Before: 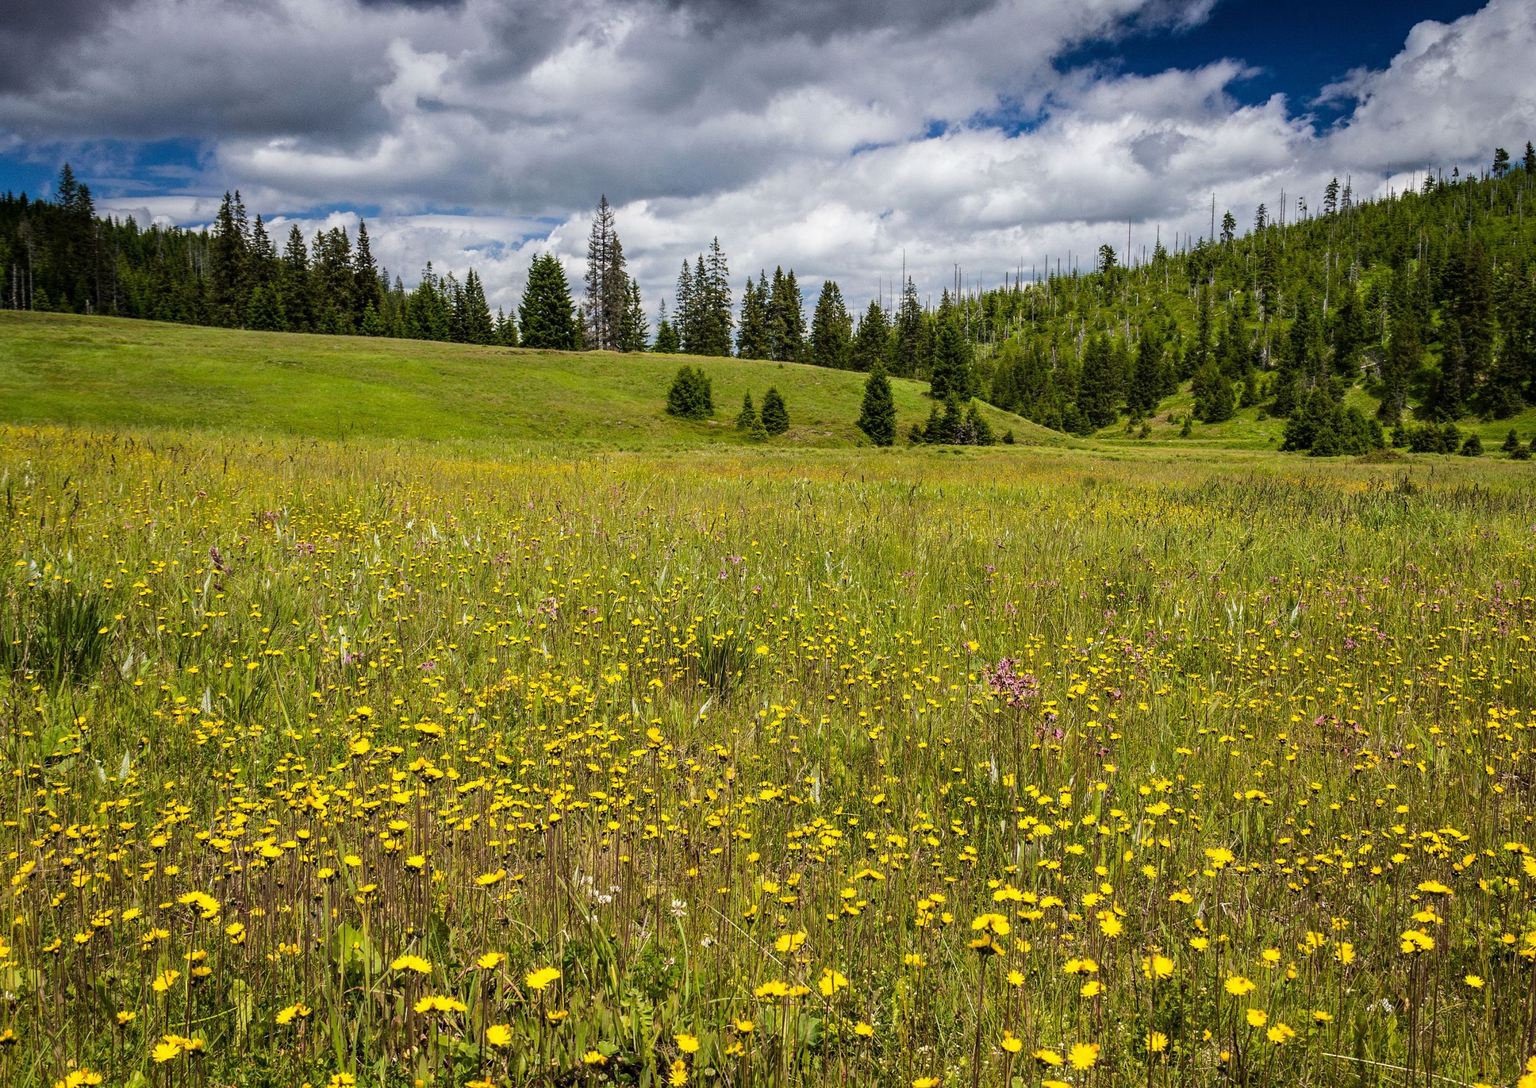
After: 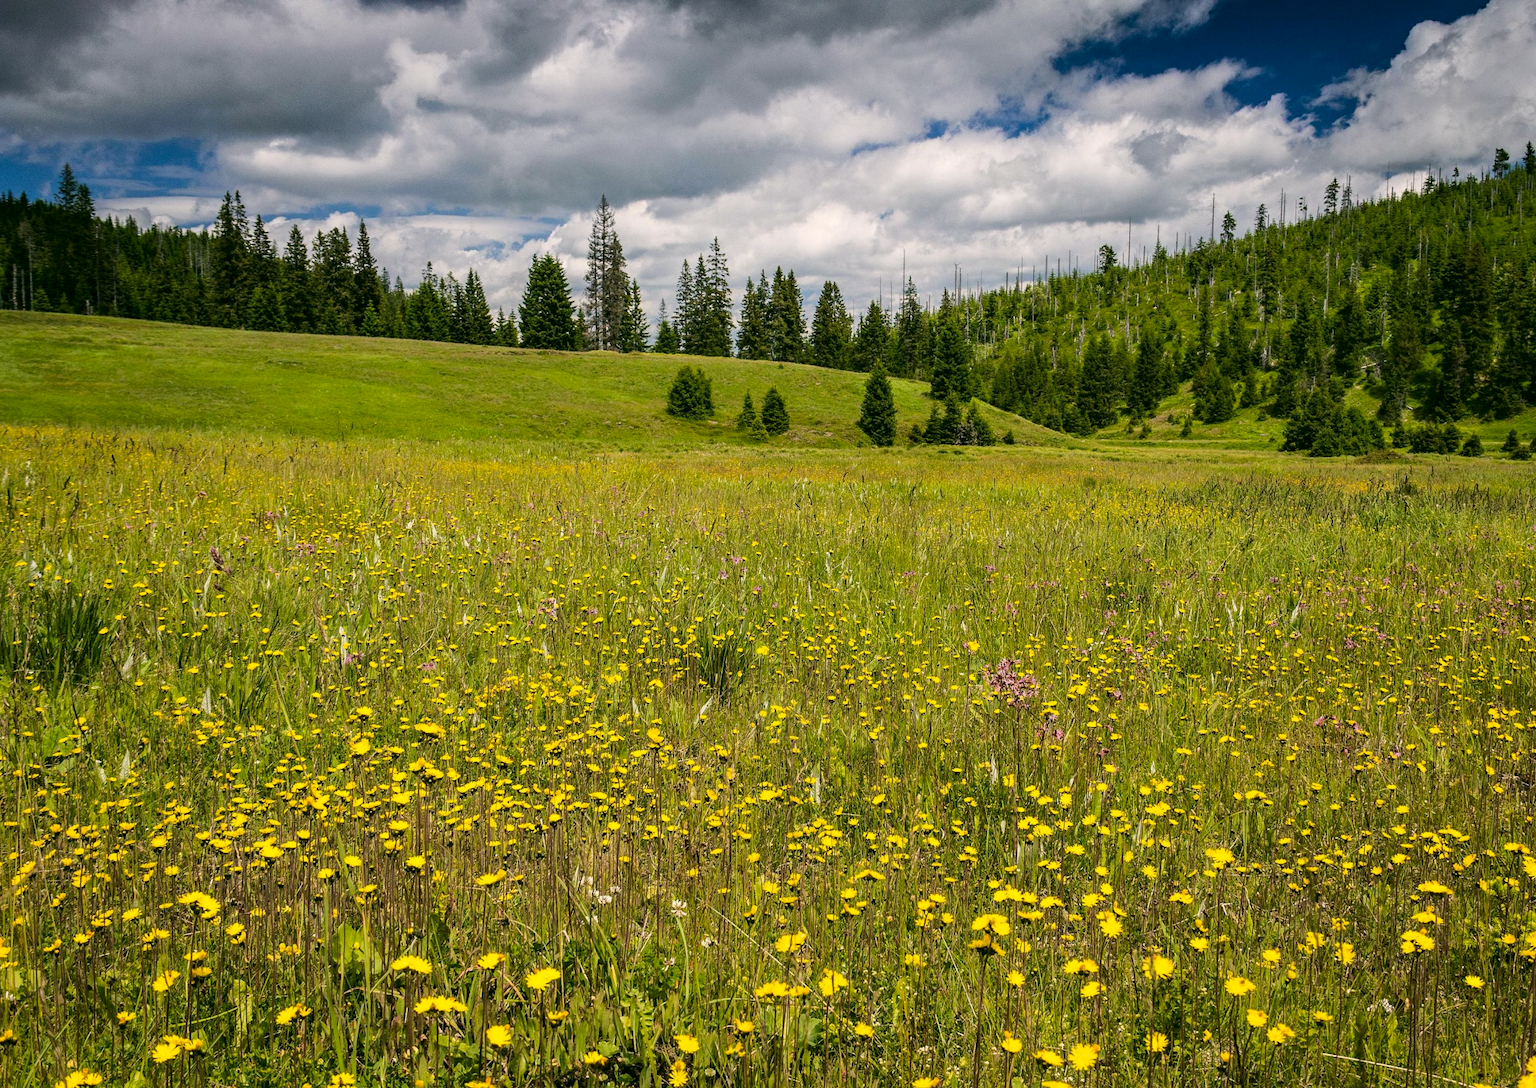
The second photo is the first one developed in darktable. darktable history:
color correction: highlights a* 4.22, highlights b* 4.96, shadows a* -7.55, shadows b* 4.89
